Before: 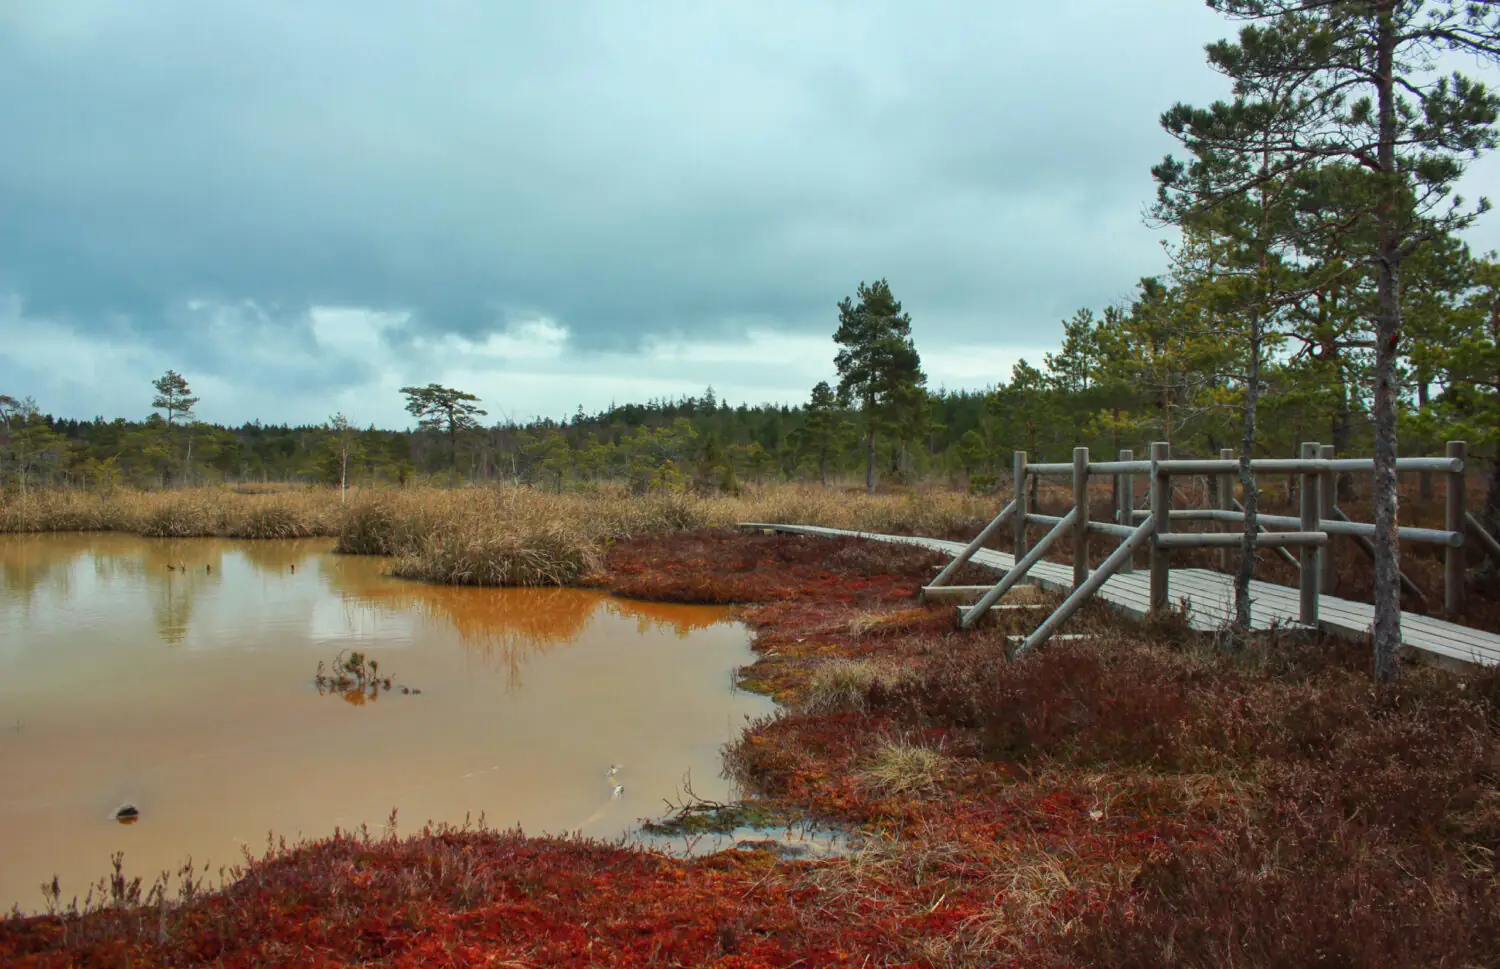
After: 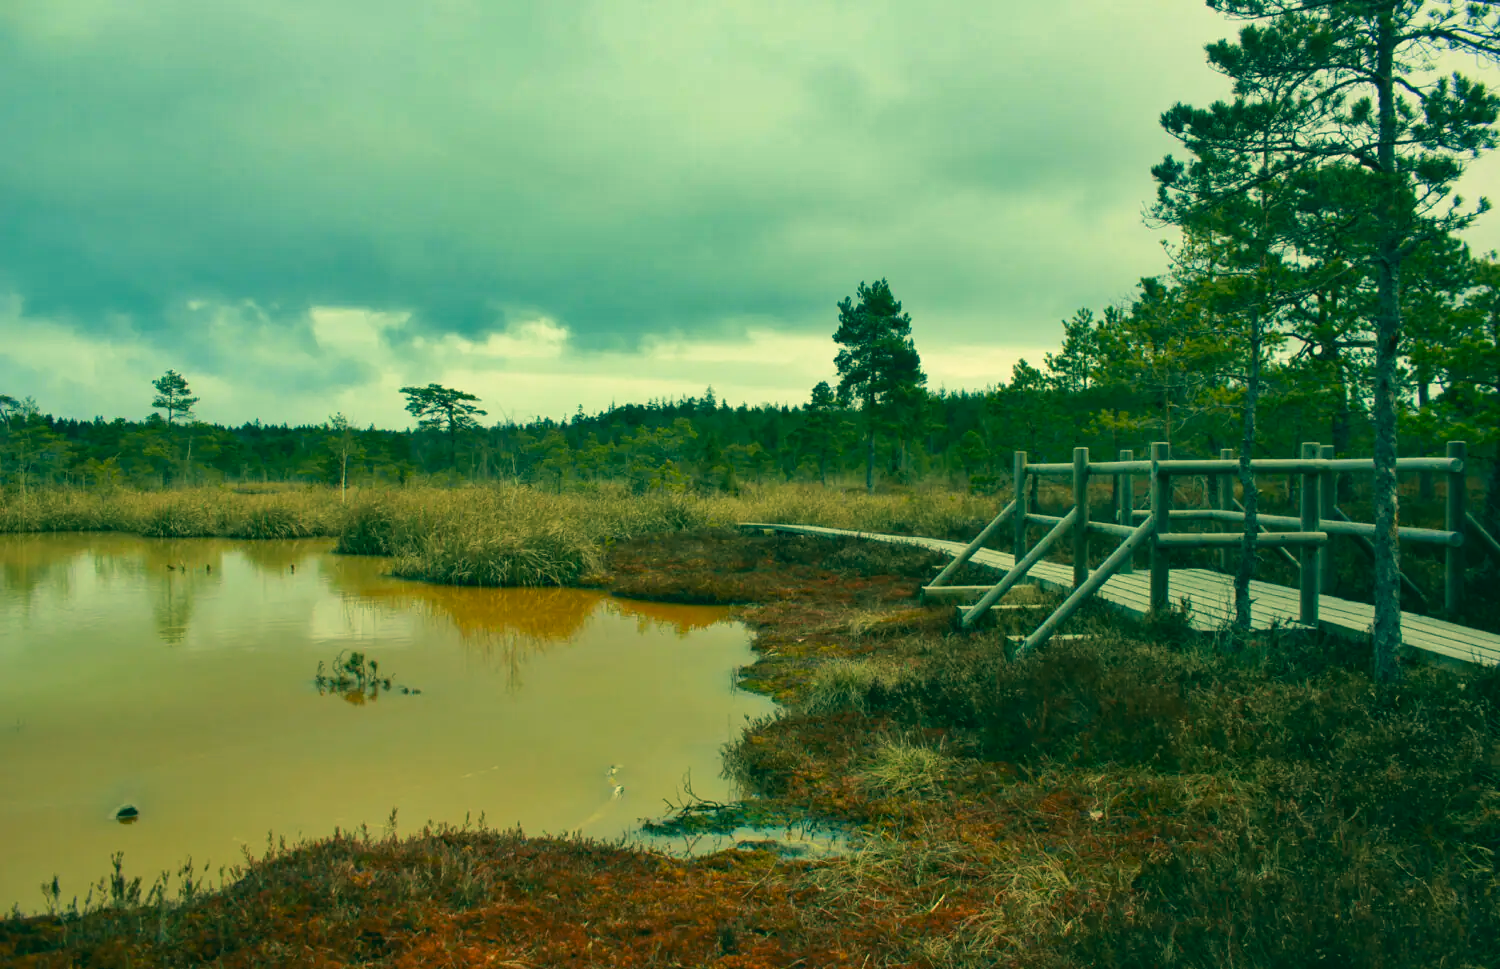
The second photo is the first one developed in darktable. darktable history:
color correction: highlights a* 1.83, highlights b* 34.02, shadows a* -36.68, shadows b* -5.48
velvia: on, module defaults
shadows and highlights: shadows 5, soften with gaussian
